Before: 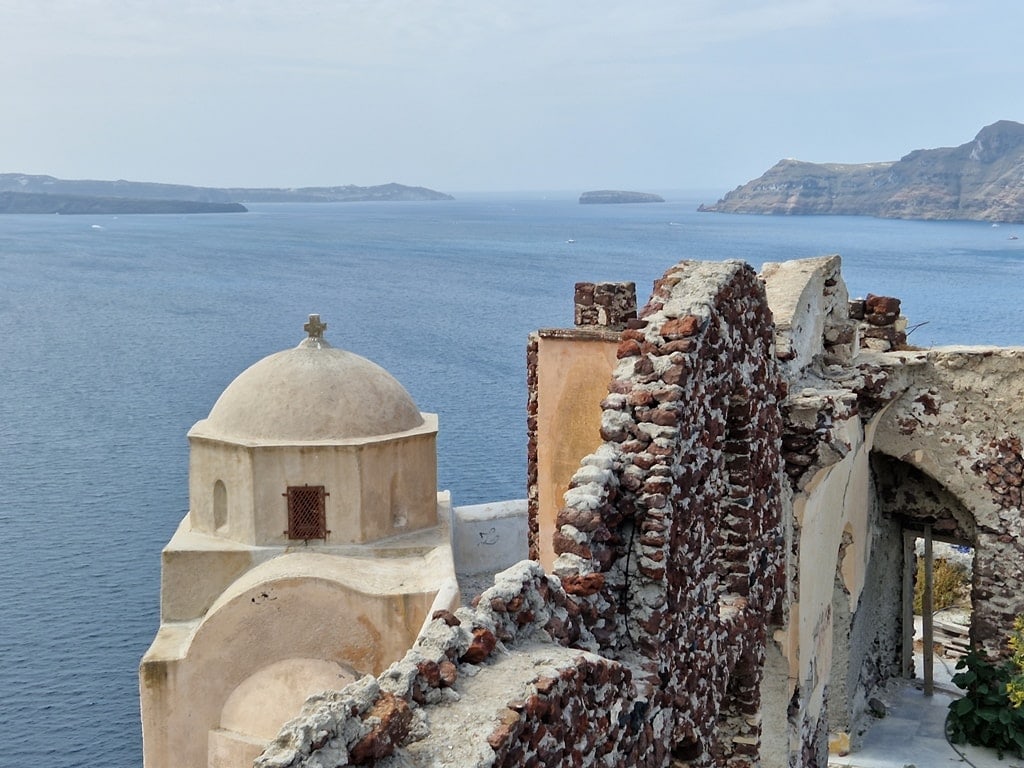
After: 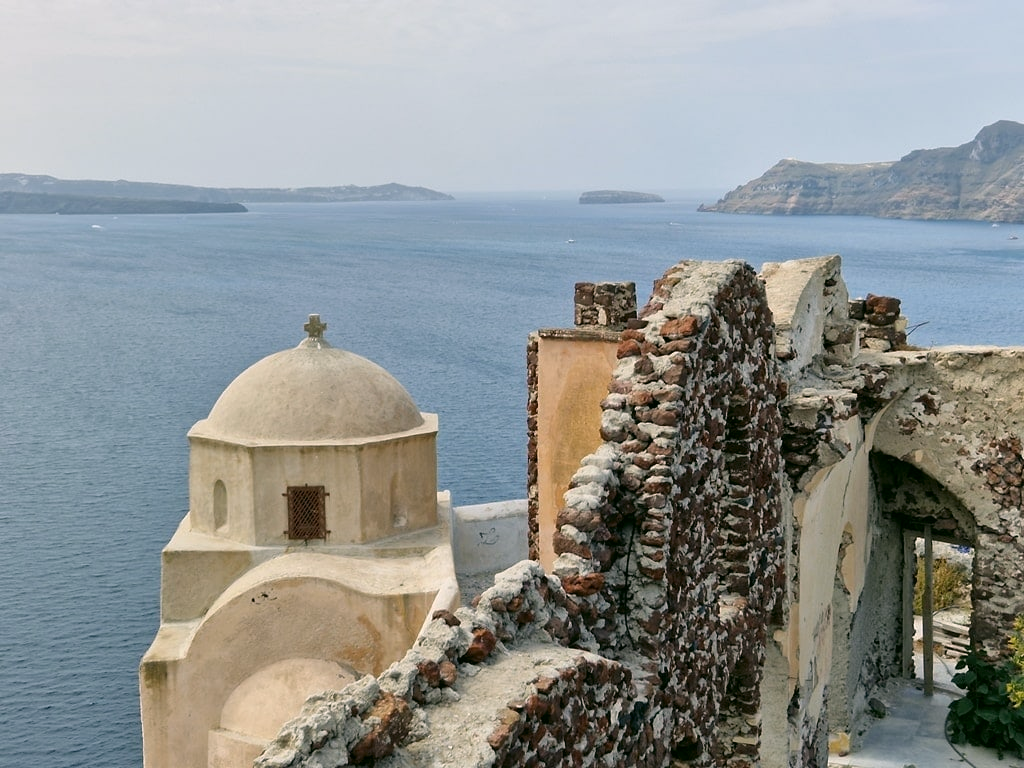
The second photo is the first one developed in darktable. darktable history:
color correction: highlights a* 4.6, highlights b* 4.93, shadows a* -6.93, shadows b* 4.98
